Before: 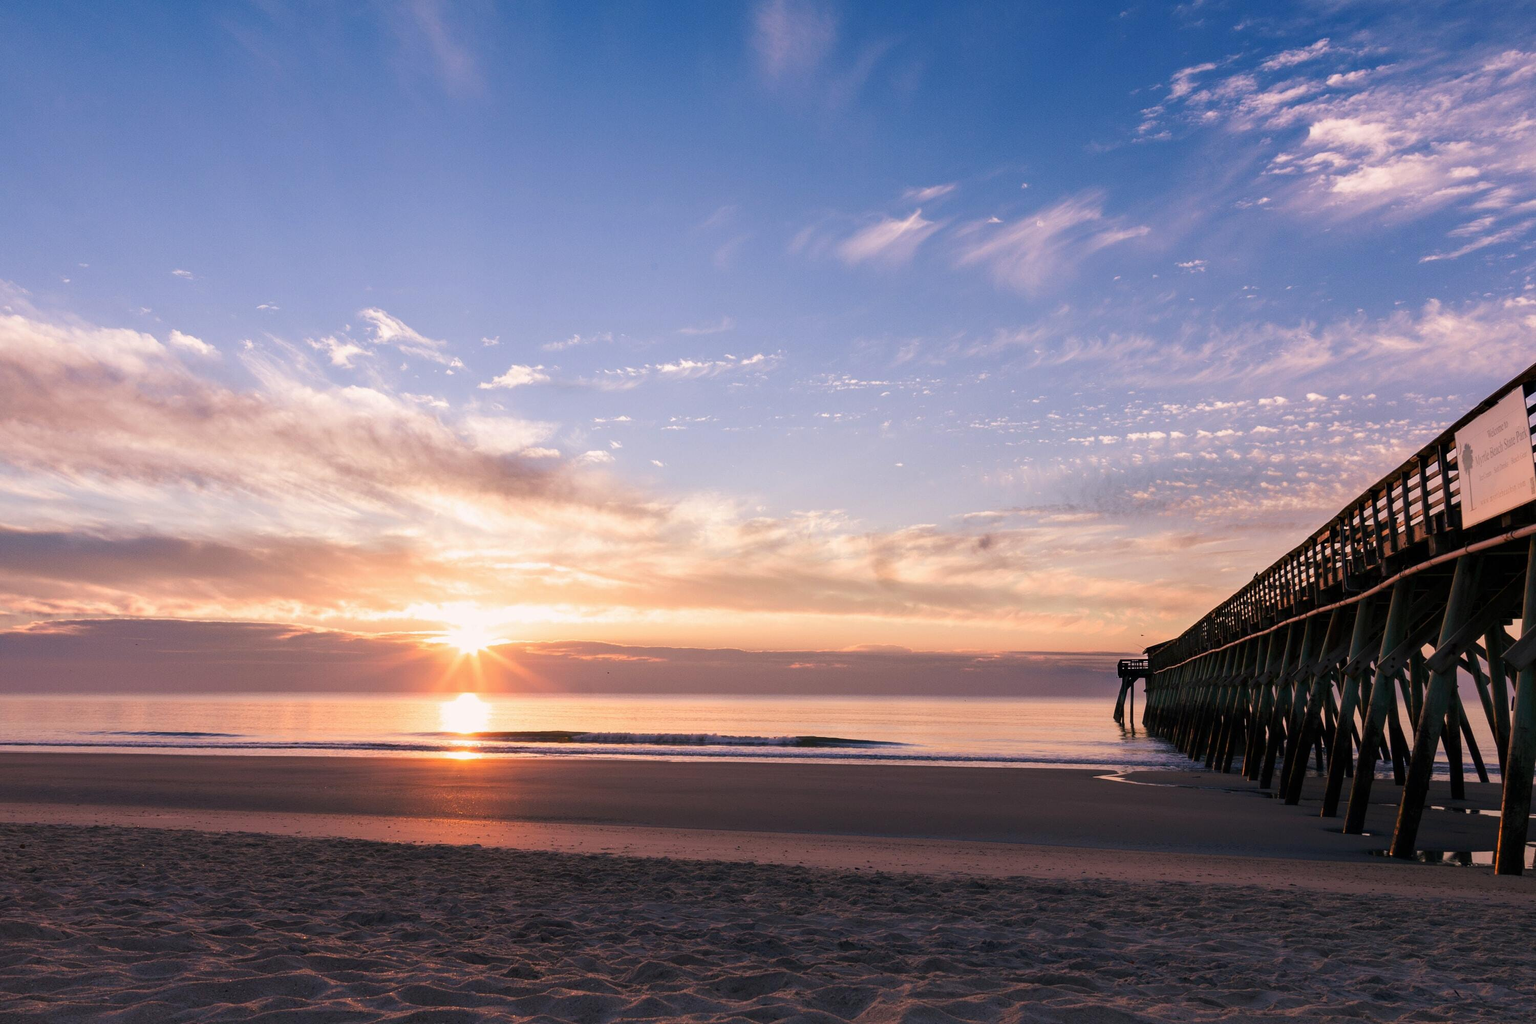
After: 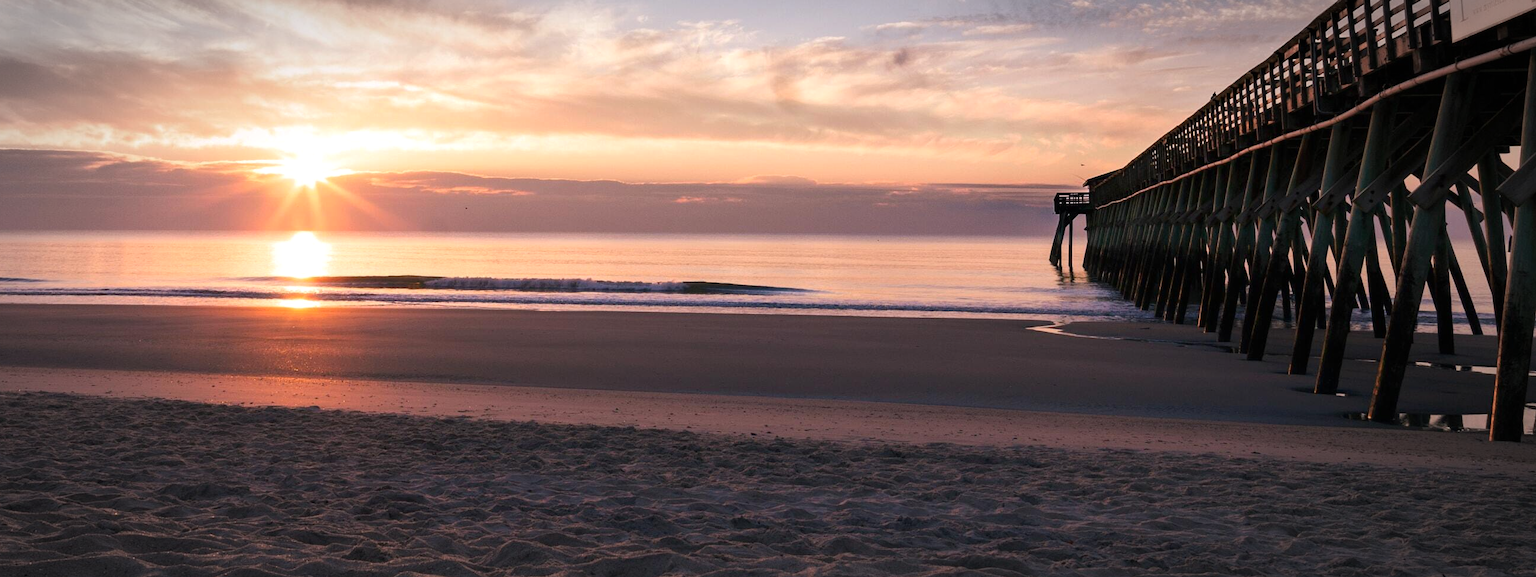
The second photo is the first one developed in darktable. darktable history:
crop and rotate: left 13.306%, top 48.129%, bottom 2.928%
vignetting: automatic ratio true
exposure: black level correction 0, exposure 0.2 EV, compensate exposure bias true, compensate highlight preservation false
